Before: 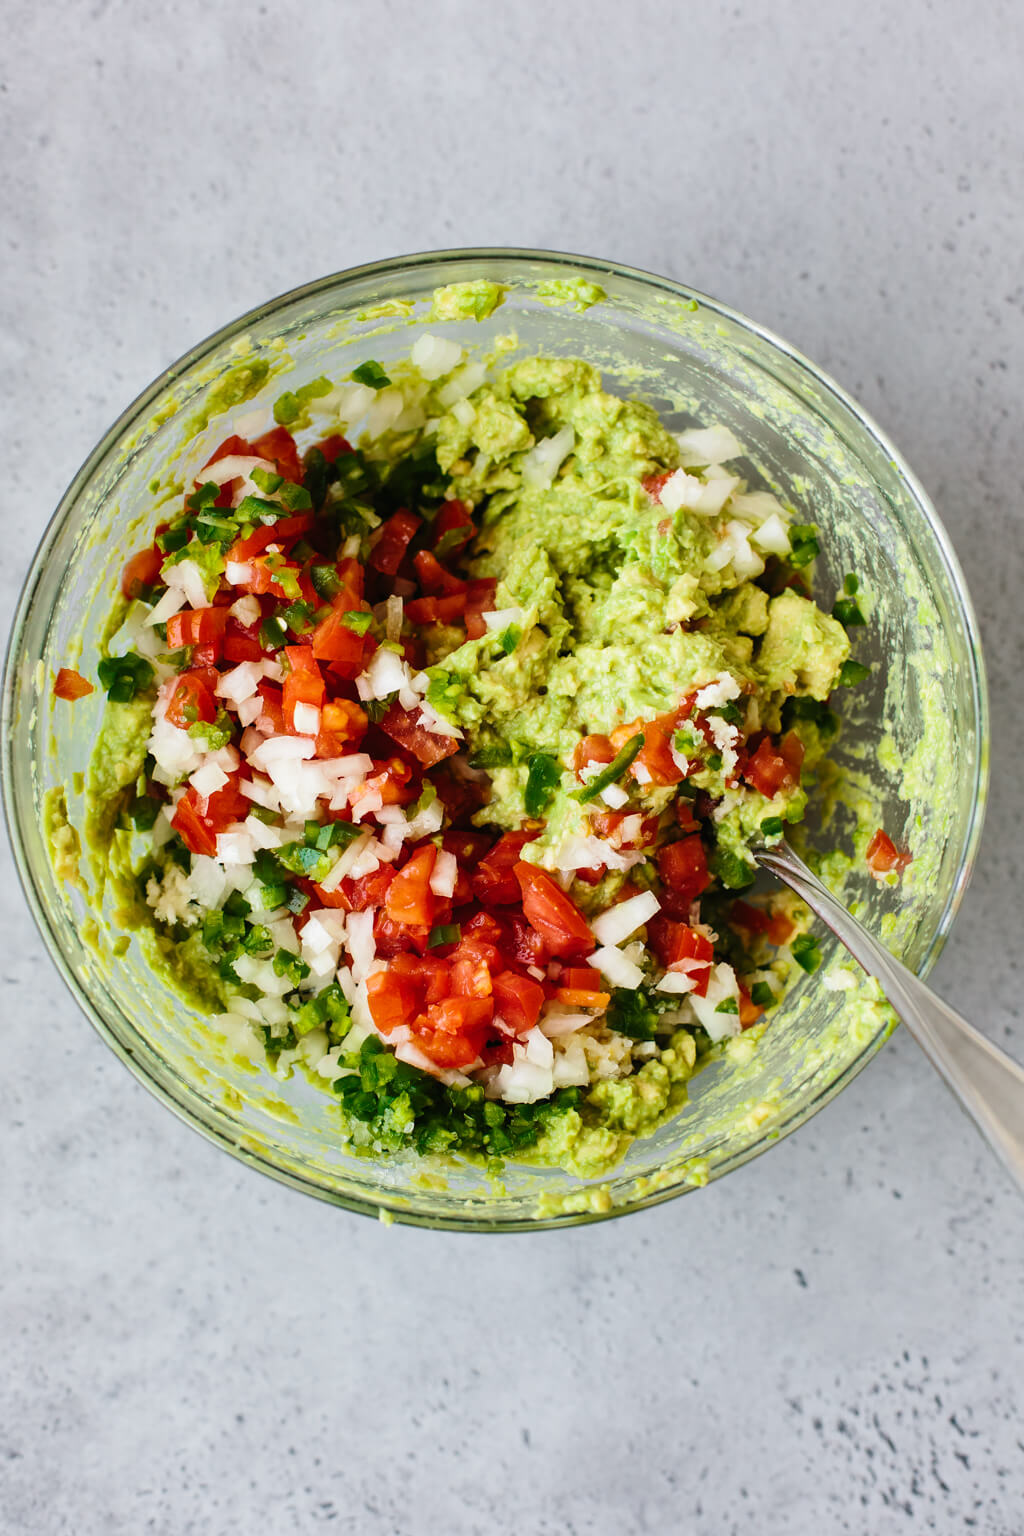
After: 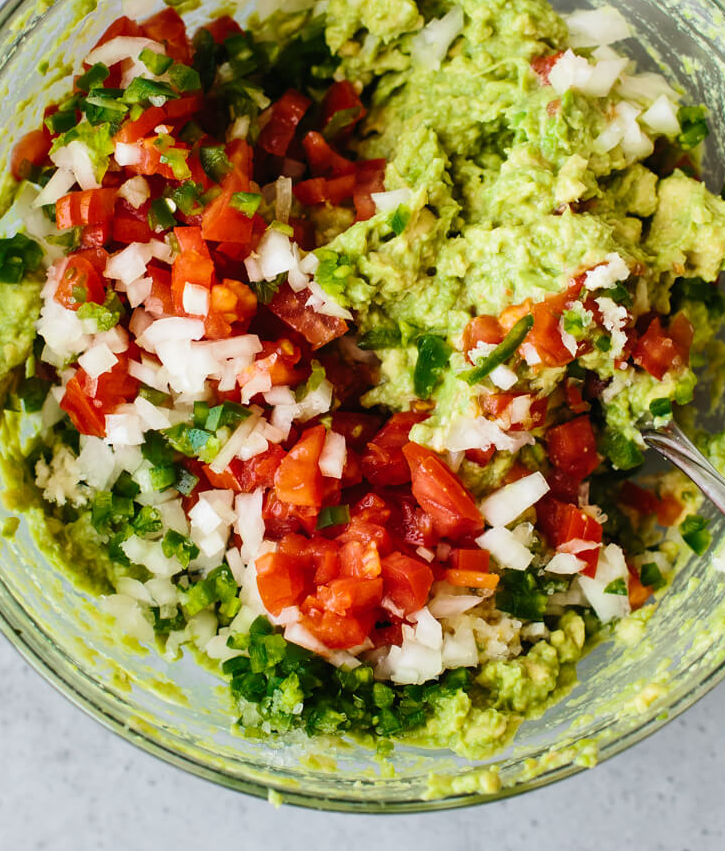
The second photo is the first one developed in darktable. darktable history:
crop: left 10.899%, top 27.325%, right 18.26%, bottom 17.233%
